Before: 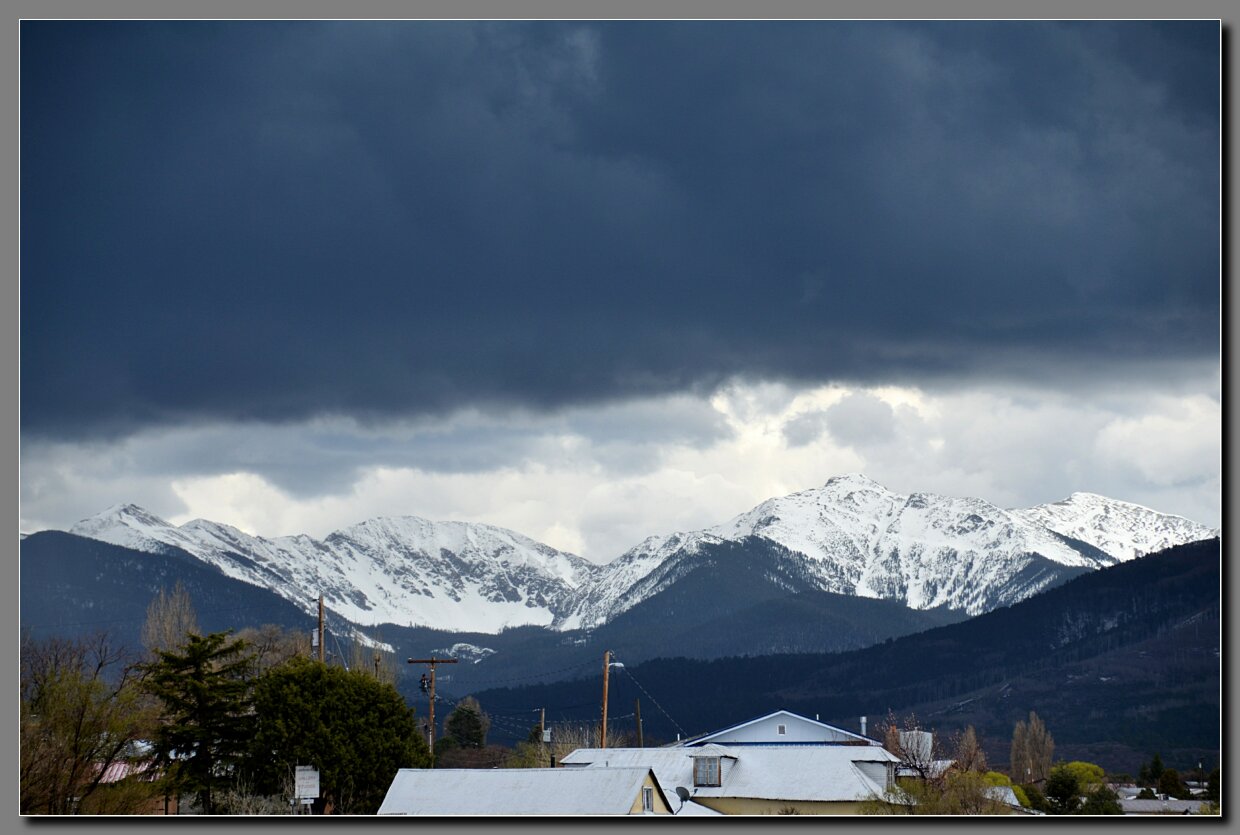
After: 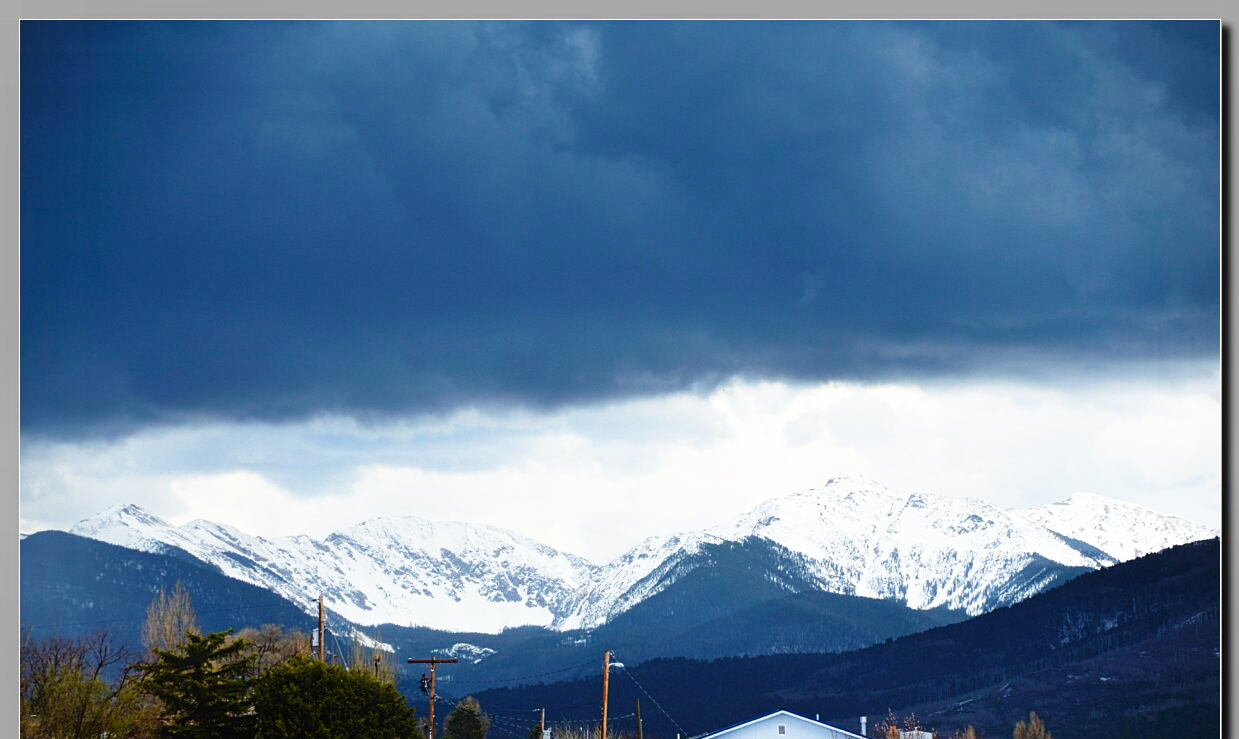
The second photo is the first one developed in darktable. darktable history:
exposure: black level correction 0.001, exposure -0.125 EV, compensate highlight preservation false
contrast brightness saturation: contrast 0.052
crop and rotate: top 0%, bottom 11.41%
base curve: curves: ch0 [(0, 0) (0.026, 0.03) (0.109, 0.232) (0.351, 0.748) (0.669, 0.968) (1, 1)], preserve colors none
shadows and highlights: radius 126.95, shadows 30.28, highlights -31.19, low approximation 0.01, soften with gaussian
velvia: on, module defaults
contrast equalizer: y [[0.439, 0.44, 0.442, 0.457, 0.493, 0.498], [0.5 ×6], [0.5 ×6], [0 ×6], [0 ×6]]
